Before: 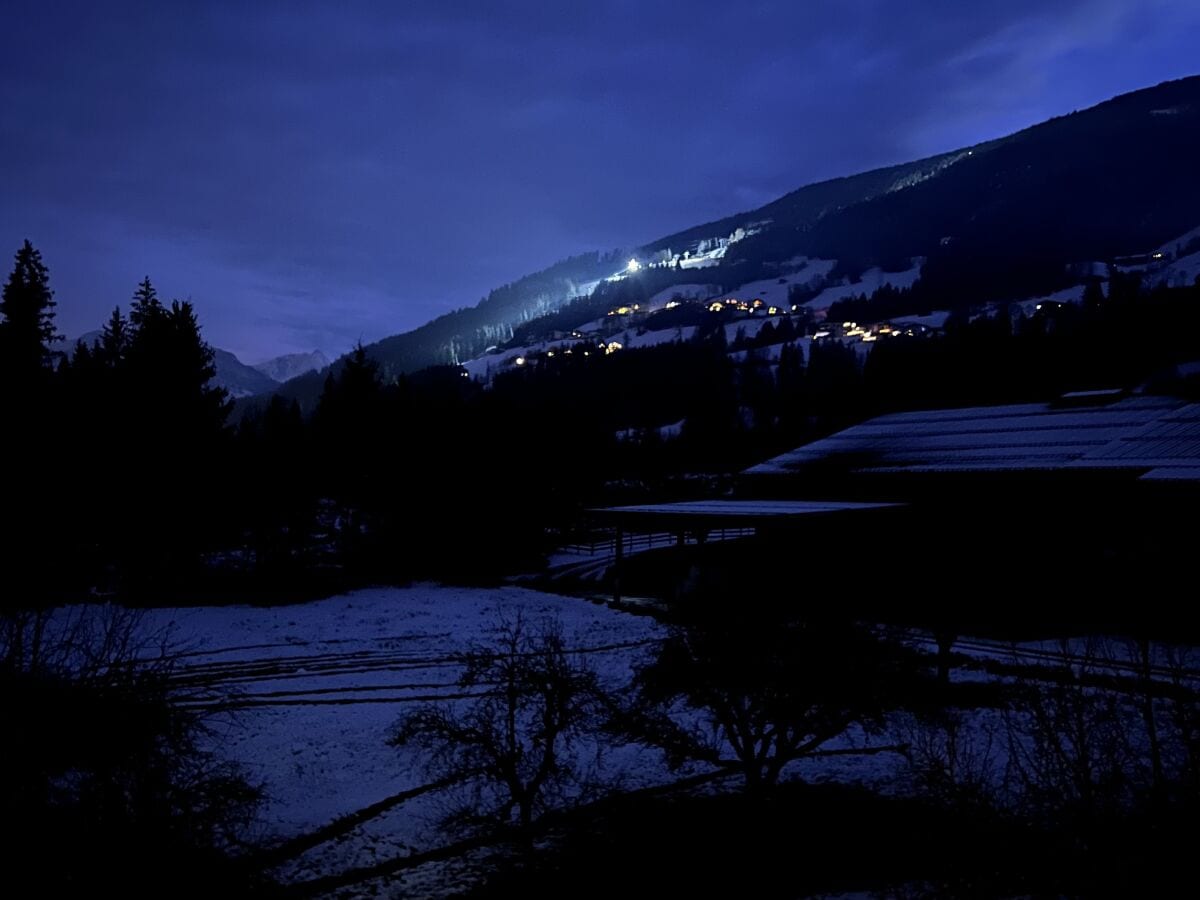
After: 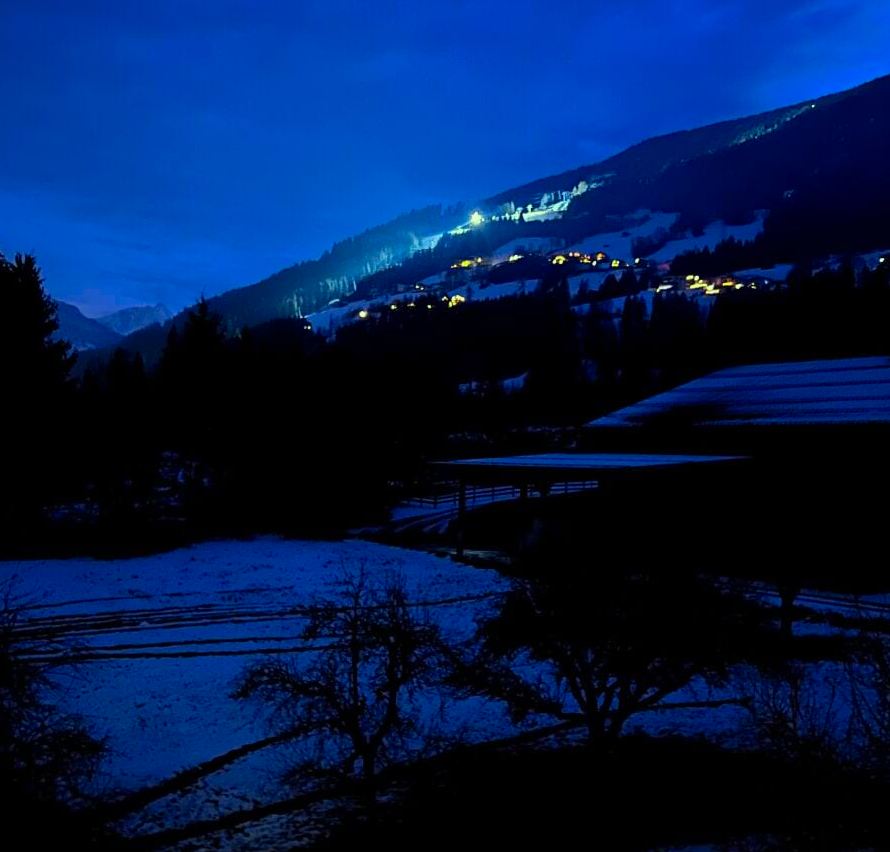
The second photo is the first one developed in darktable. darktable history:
color correction: highlights a* -10.77, highlights b* 9.8, saturation 1.72
white balance: red 1.009, blue 0.985
crop and rotate: left 13.15%, top 5.251%, right 12.609%
